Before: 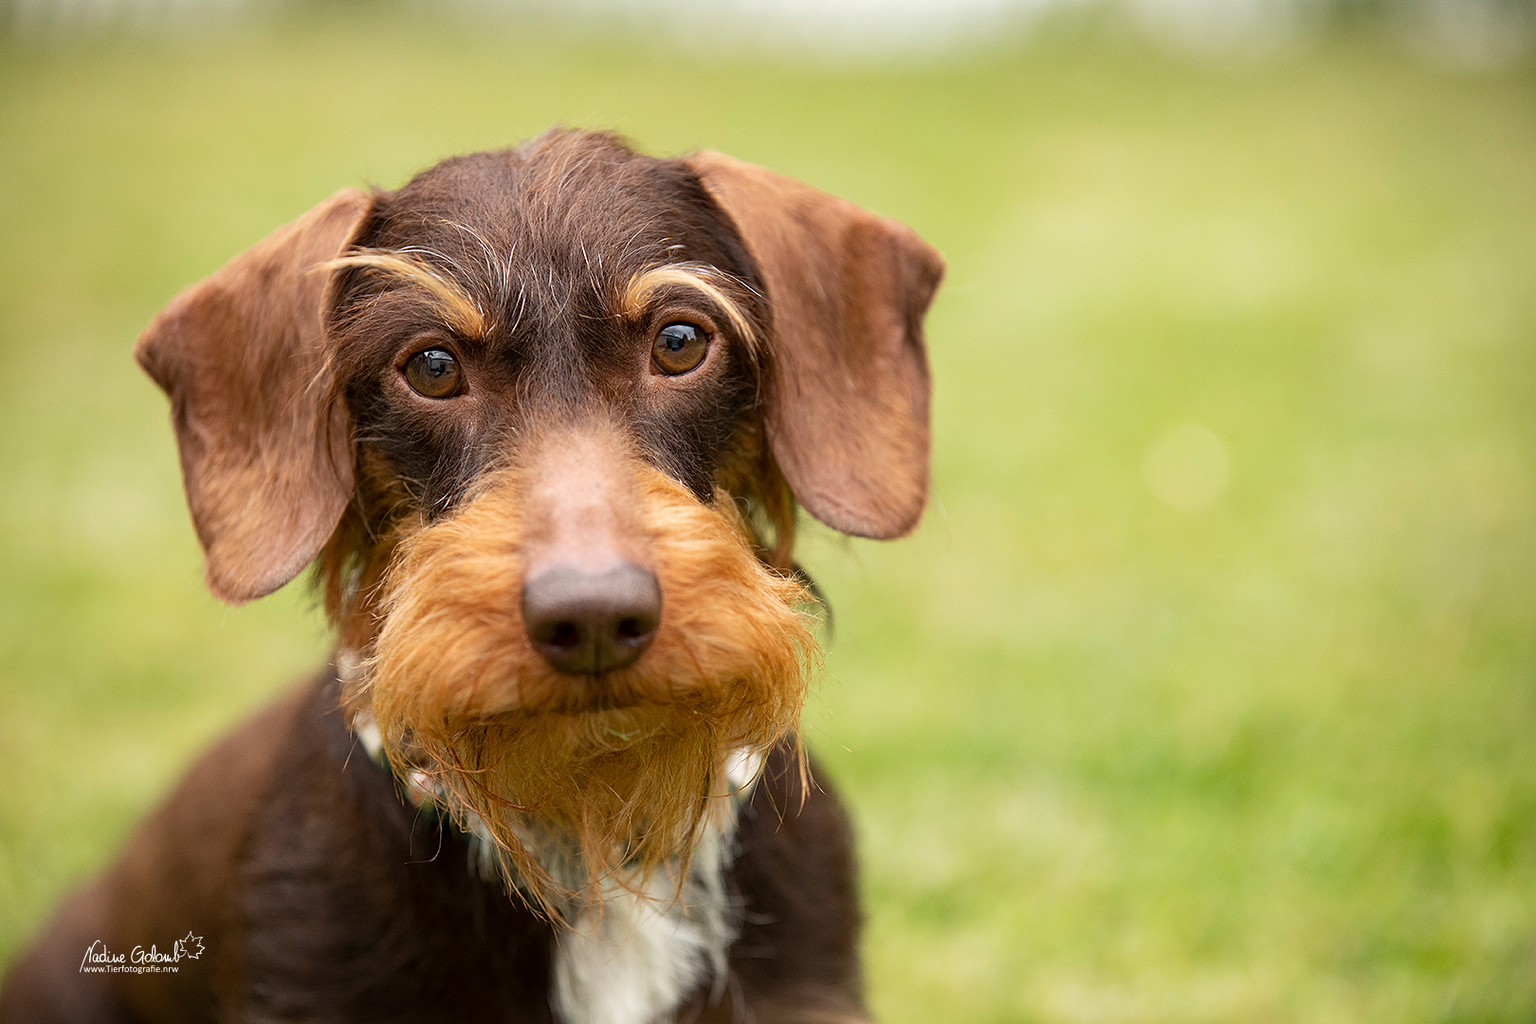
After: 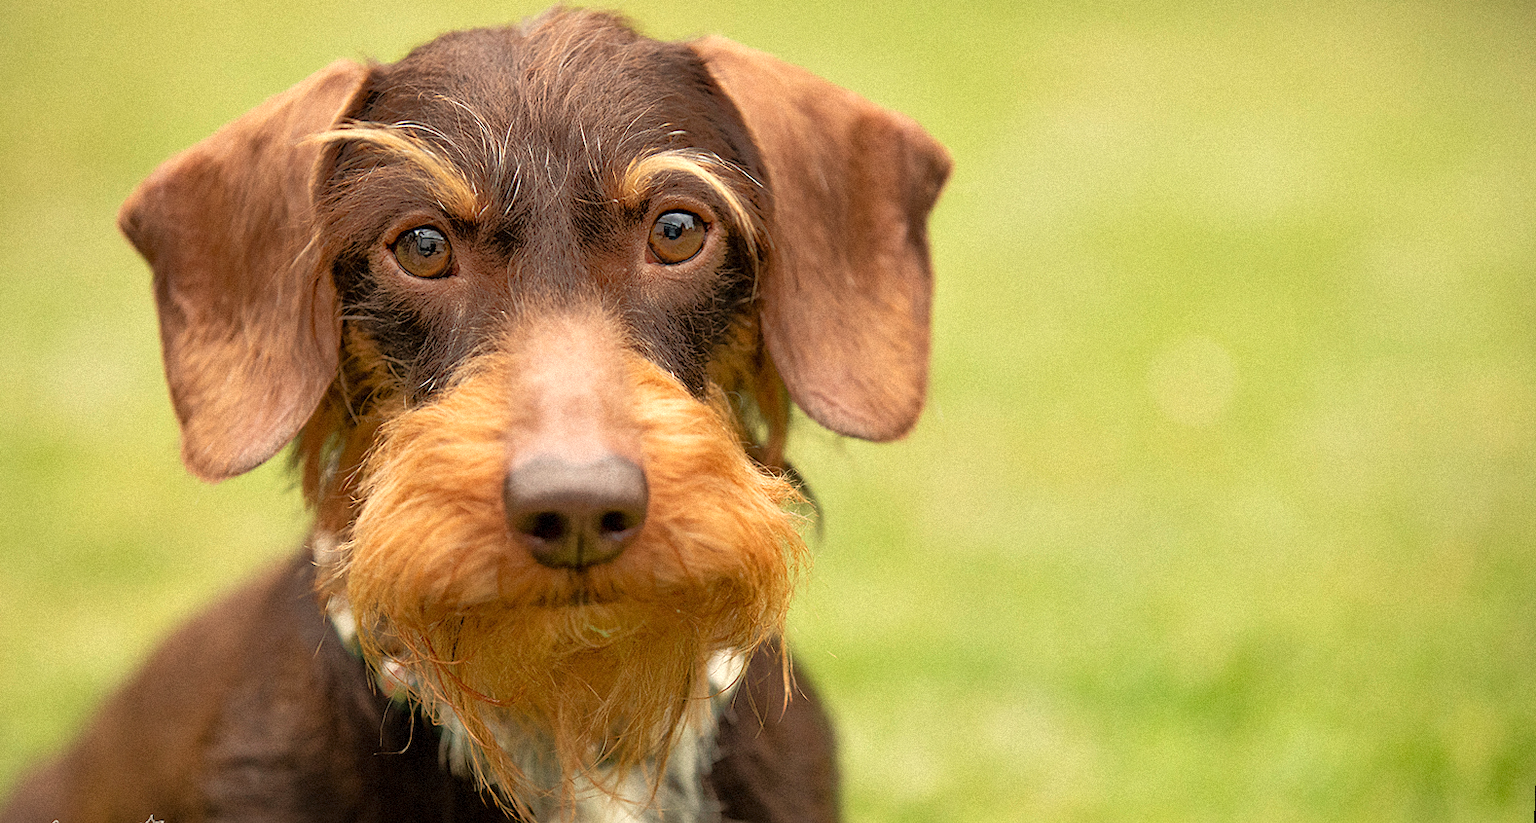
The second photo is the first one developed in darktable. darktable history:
grain: mid-tones bias 0%
rotate and perspective: rotation 2.27°, automatic cropping off
crop and rotate: left 2.991%, top 13.302%, right 1.981%, bottom 12.636%
tone equalizer: -8 EV -0.528 EV, -7 EV -0.319 EV, -6 EV -0.083 EV, -5 EV 0.413 EV, -4 EV 0.985 EV, -3 EV 0.791 EV, -2 EV -0.01 EV, -1 EV 0.14 EV, +0 EV -0.012 EV, smoothing 1
white balance: red 1.029, blue 0.92
